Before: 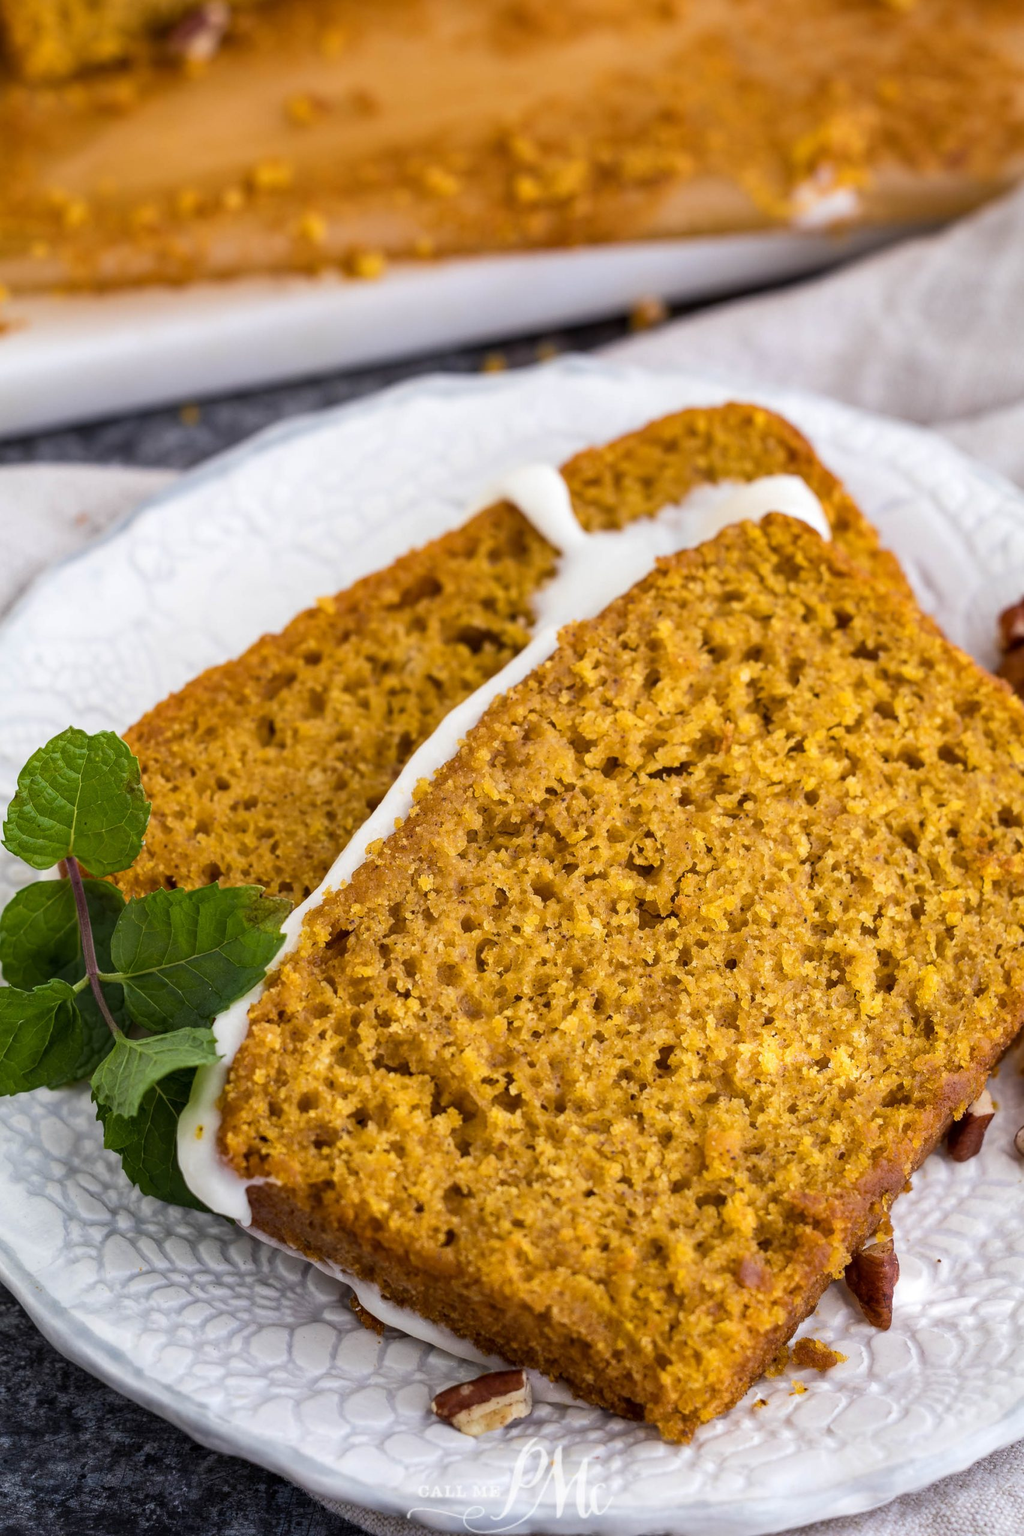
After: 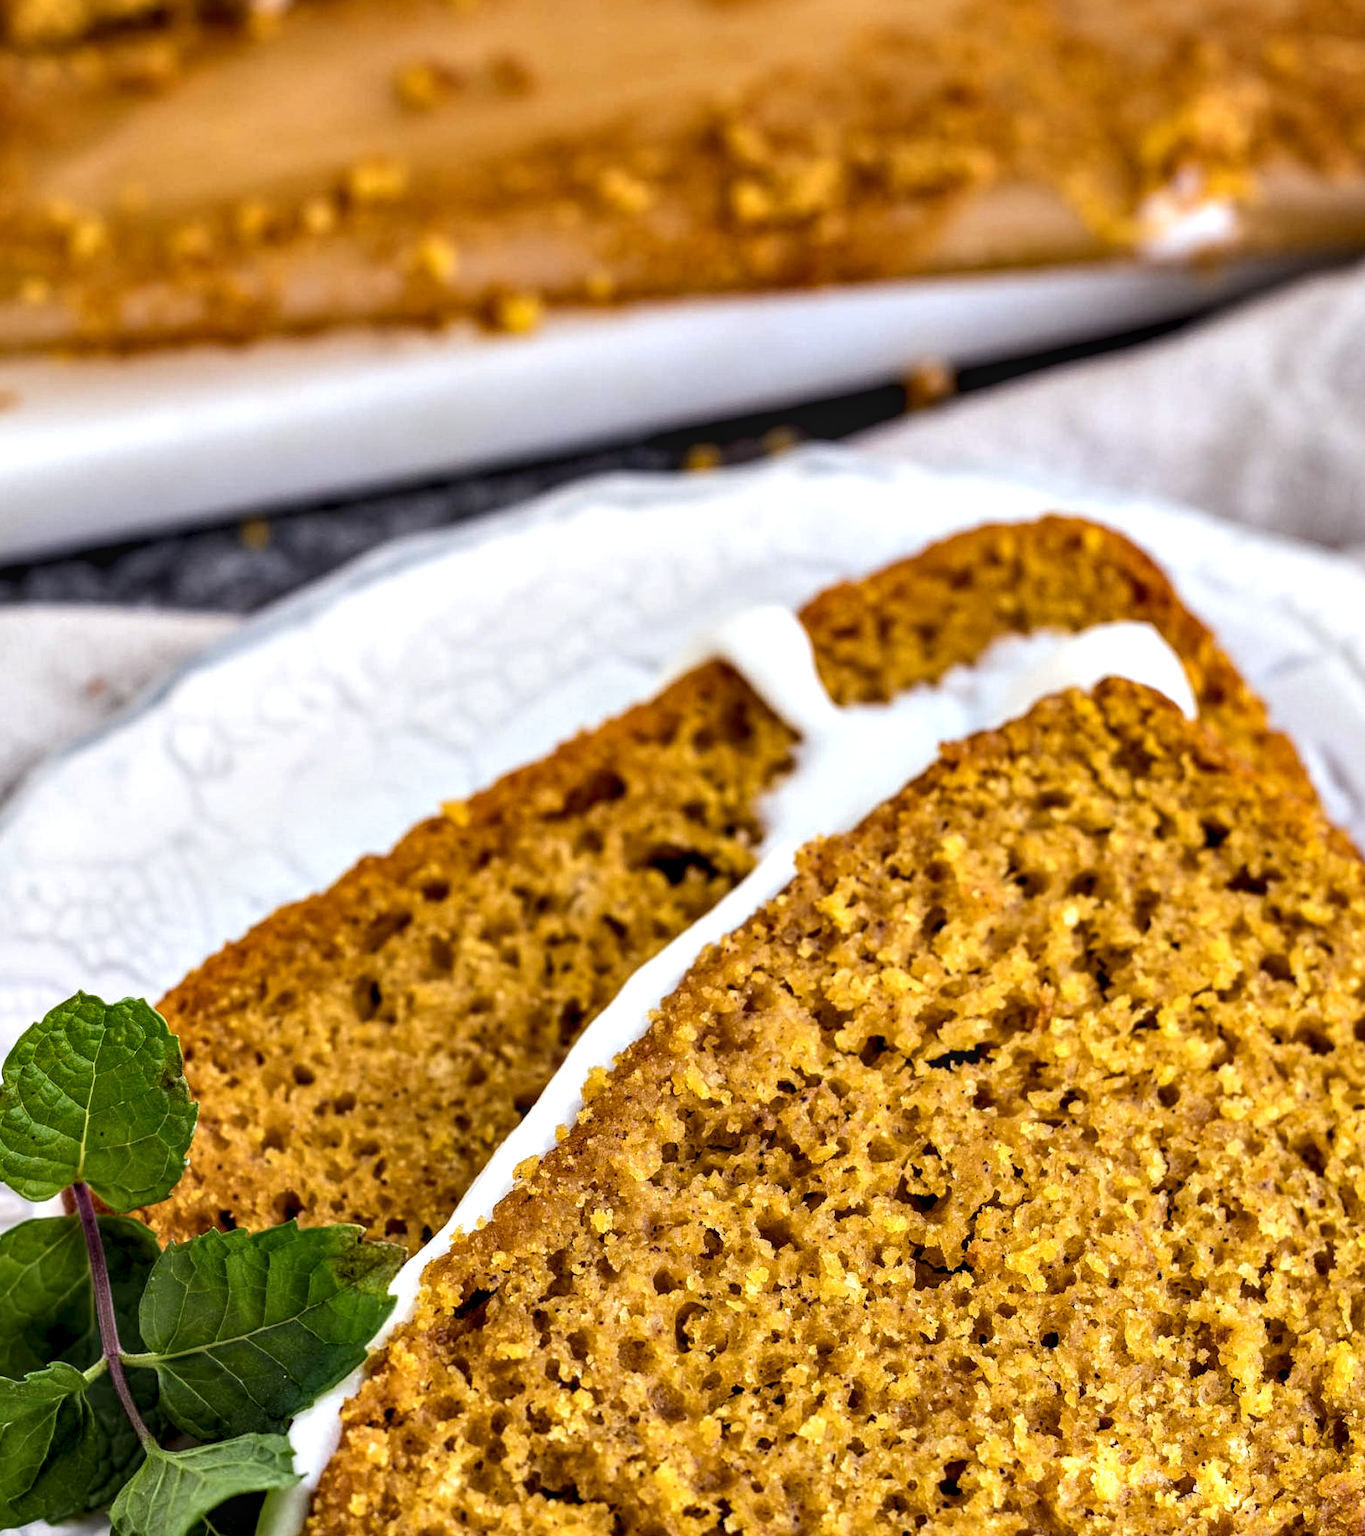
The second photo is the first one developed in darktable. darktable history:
crop: left 1.591%, top 3.38%, right 7.658%, bottom 28.503%
local contrast: on, module defaults
contrast equalizer: y [[0.6 ×6], [0.55 ×6], [0 ×6], [0 ×6], [0 ×6]]
color correction: highlights a* 0.02, highlights b* -0.353
